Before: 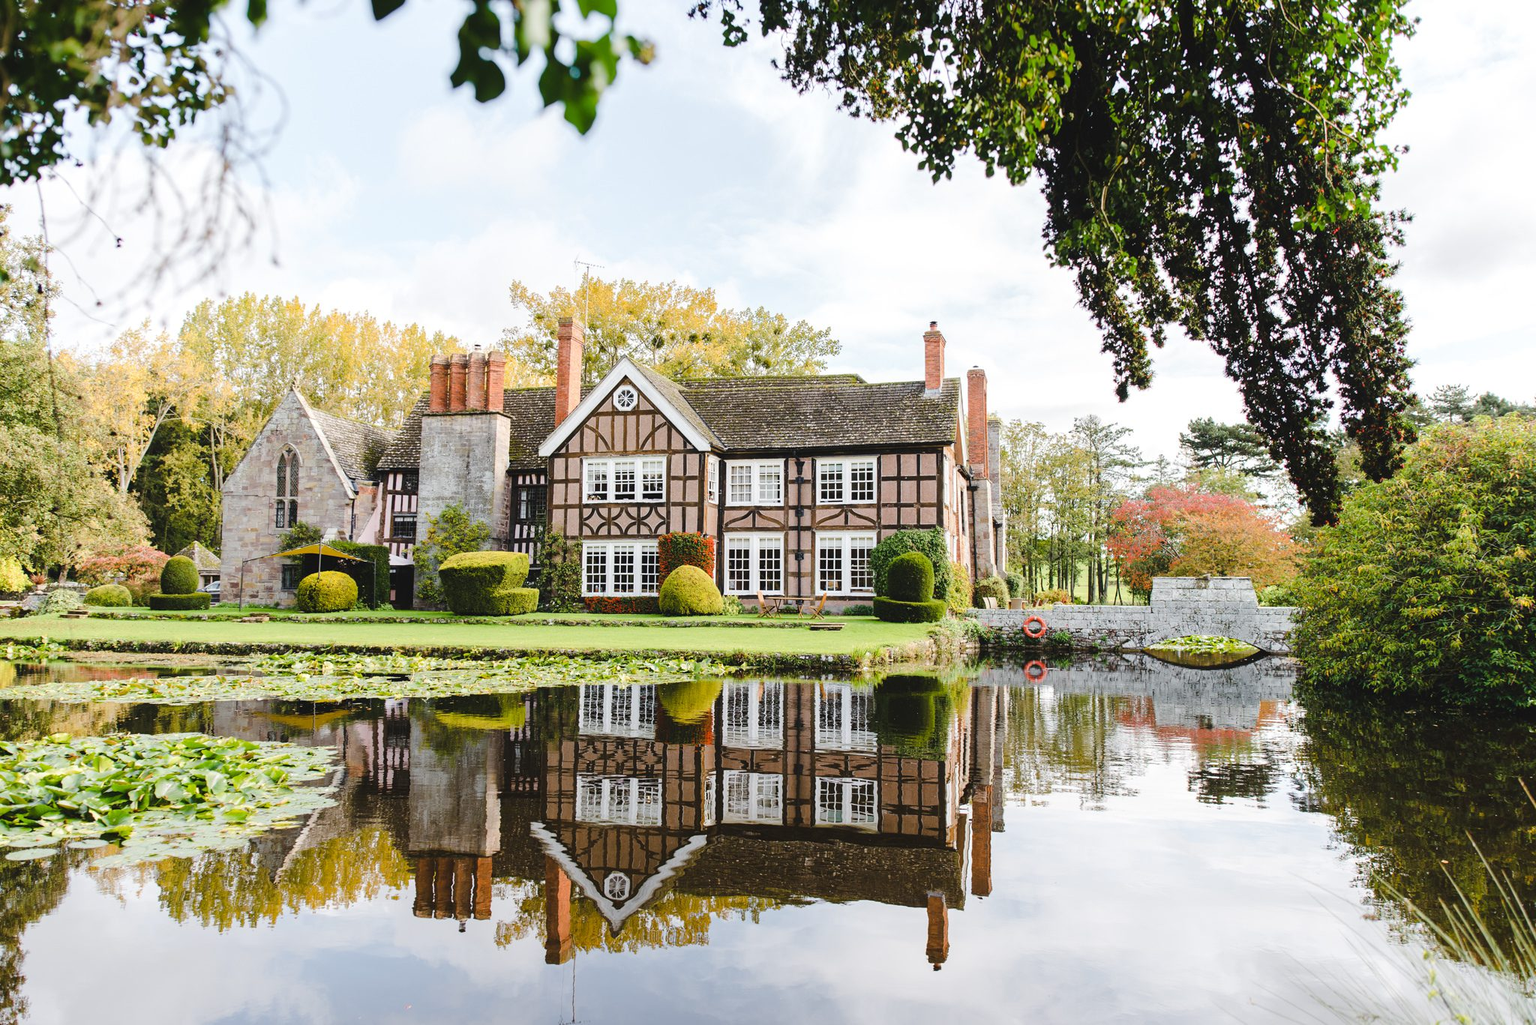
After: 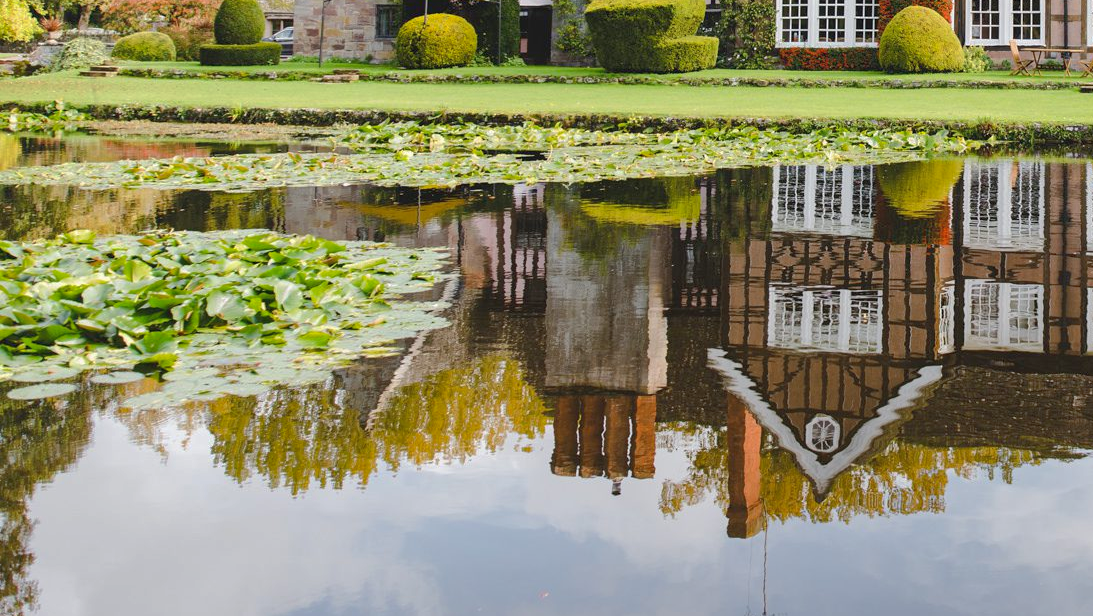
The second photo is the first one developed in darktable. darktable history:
shadows and highlights: on, module defaults
crop and rotate: top 54.778%, right 46.61%, bottom 0.159%
